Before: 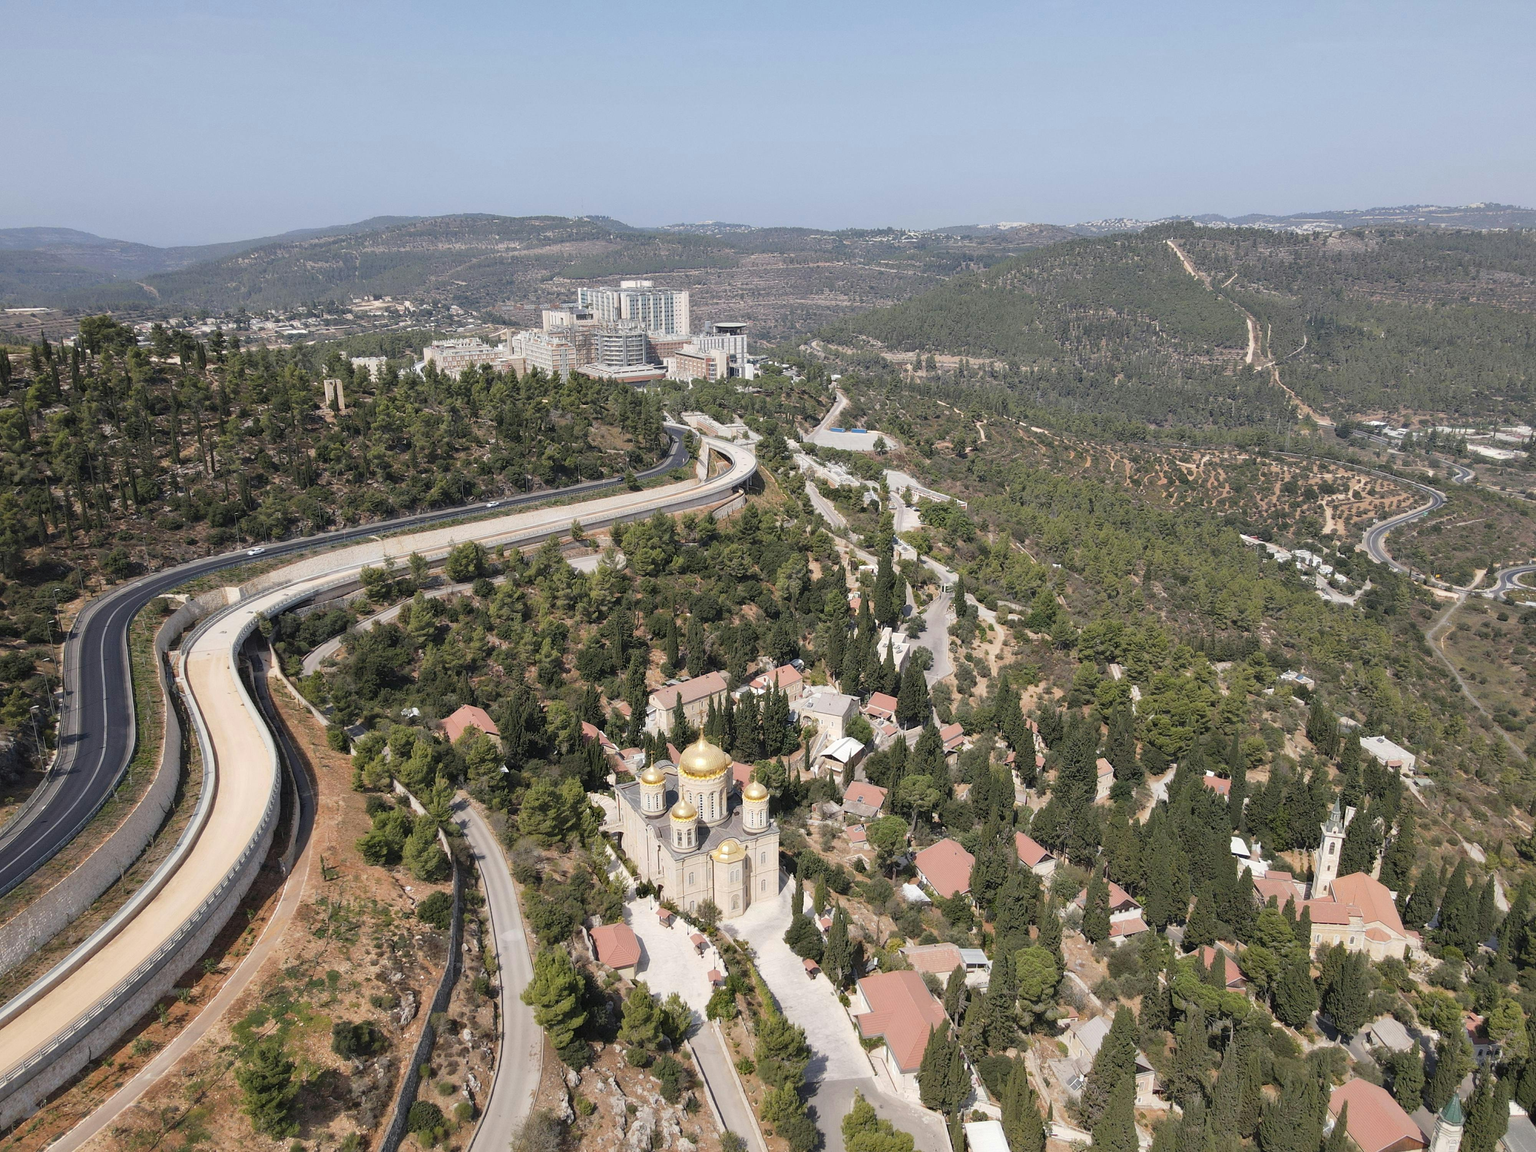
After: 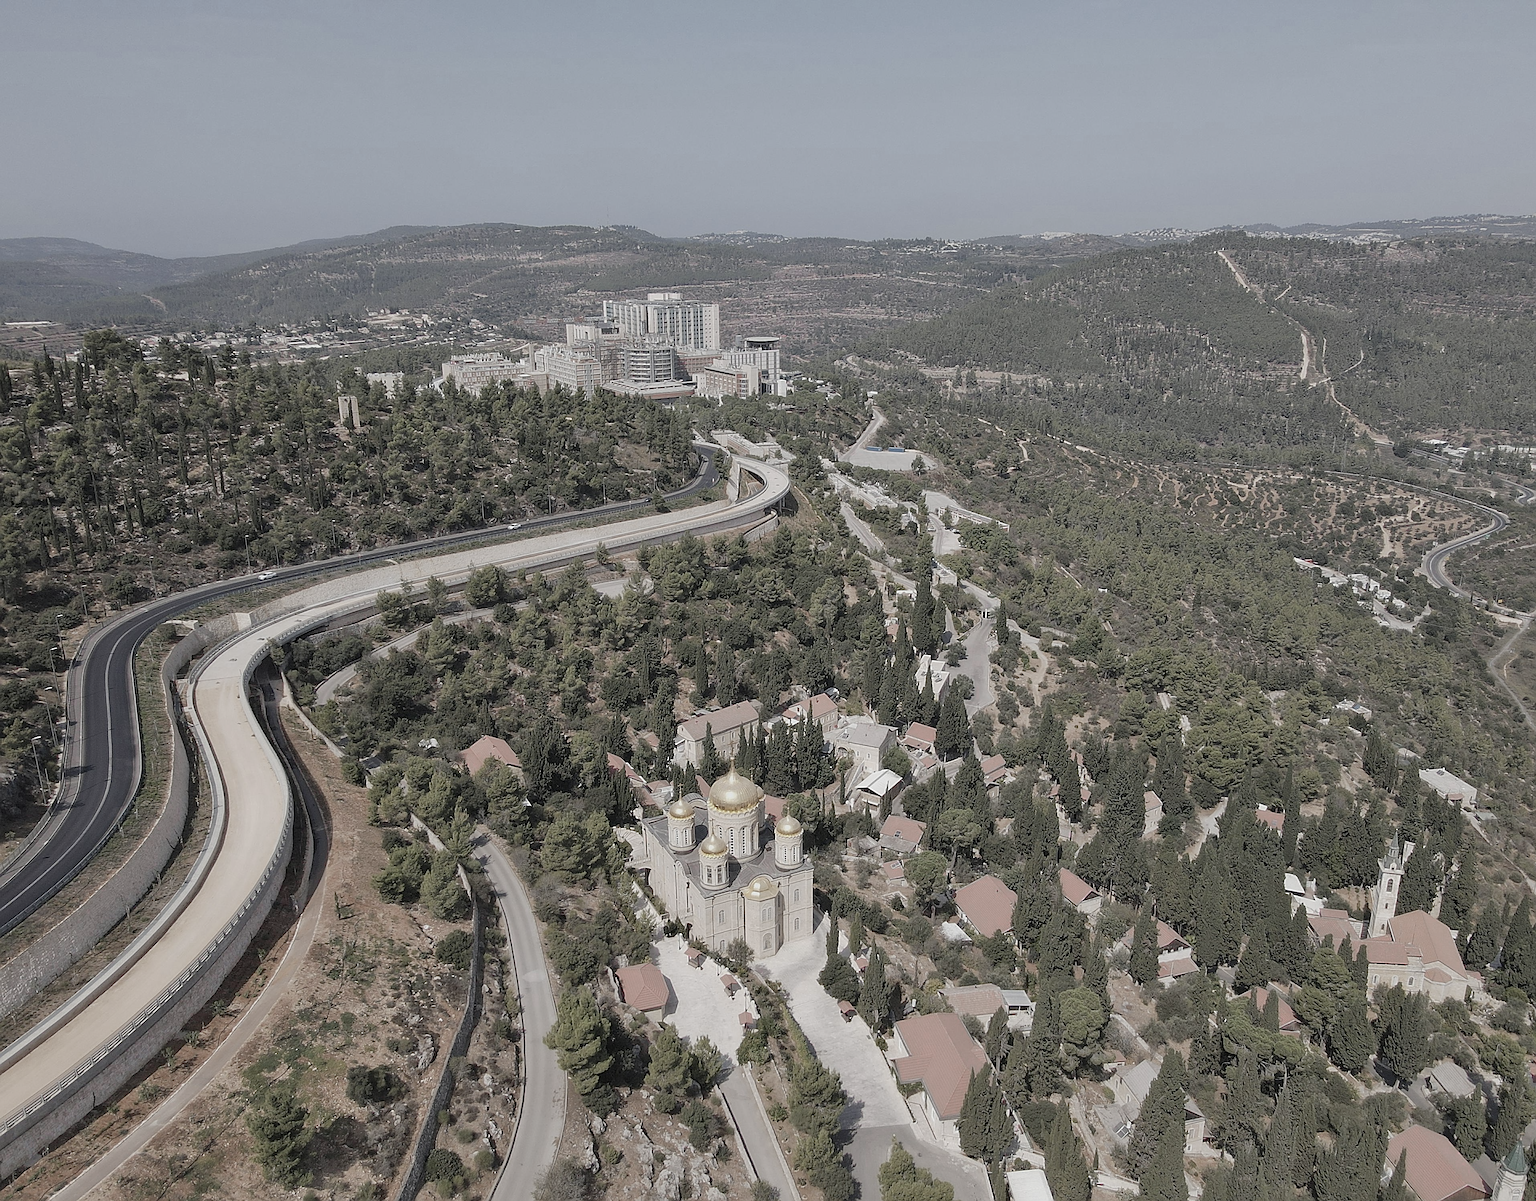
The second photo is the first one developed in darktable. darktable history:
sharpen: amount 1
crop: right 4.126%, bottom 0.031%
tone equalizer: -8 EV 0.25 EV, -7 EV 0.417 EV, -6 EV 0.417 EV, -5 EV 0.25 EV, -3 EV -0.25 EV, -2 EV -0.417 EV, -1 EV -0.417 EV, +0 EV -0.25 EV, edges refinement/feathering 500, mask exposure compensation -1.57 EV, preserve details guided filter
color zones: curves: ch0 [(0, 0.6) (0.129, 0.508) (0.193, 0.483) (0.429, 0.5) (0.571, 0.5) (0.714, 0.5) (0.857, 0.5) (1, 0.6)]; ch1 [(0, 0.481) (0.112, 0.245) (0.213, 0.223) (0.429, 0.233) (0.571, 0.231) (0.683, 0.242) (0.857, 0.296) (1, 0.481)]
